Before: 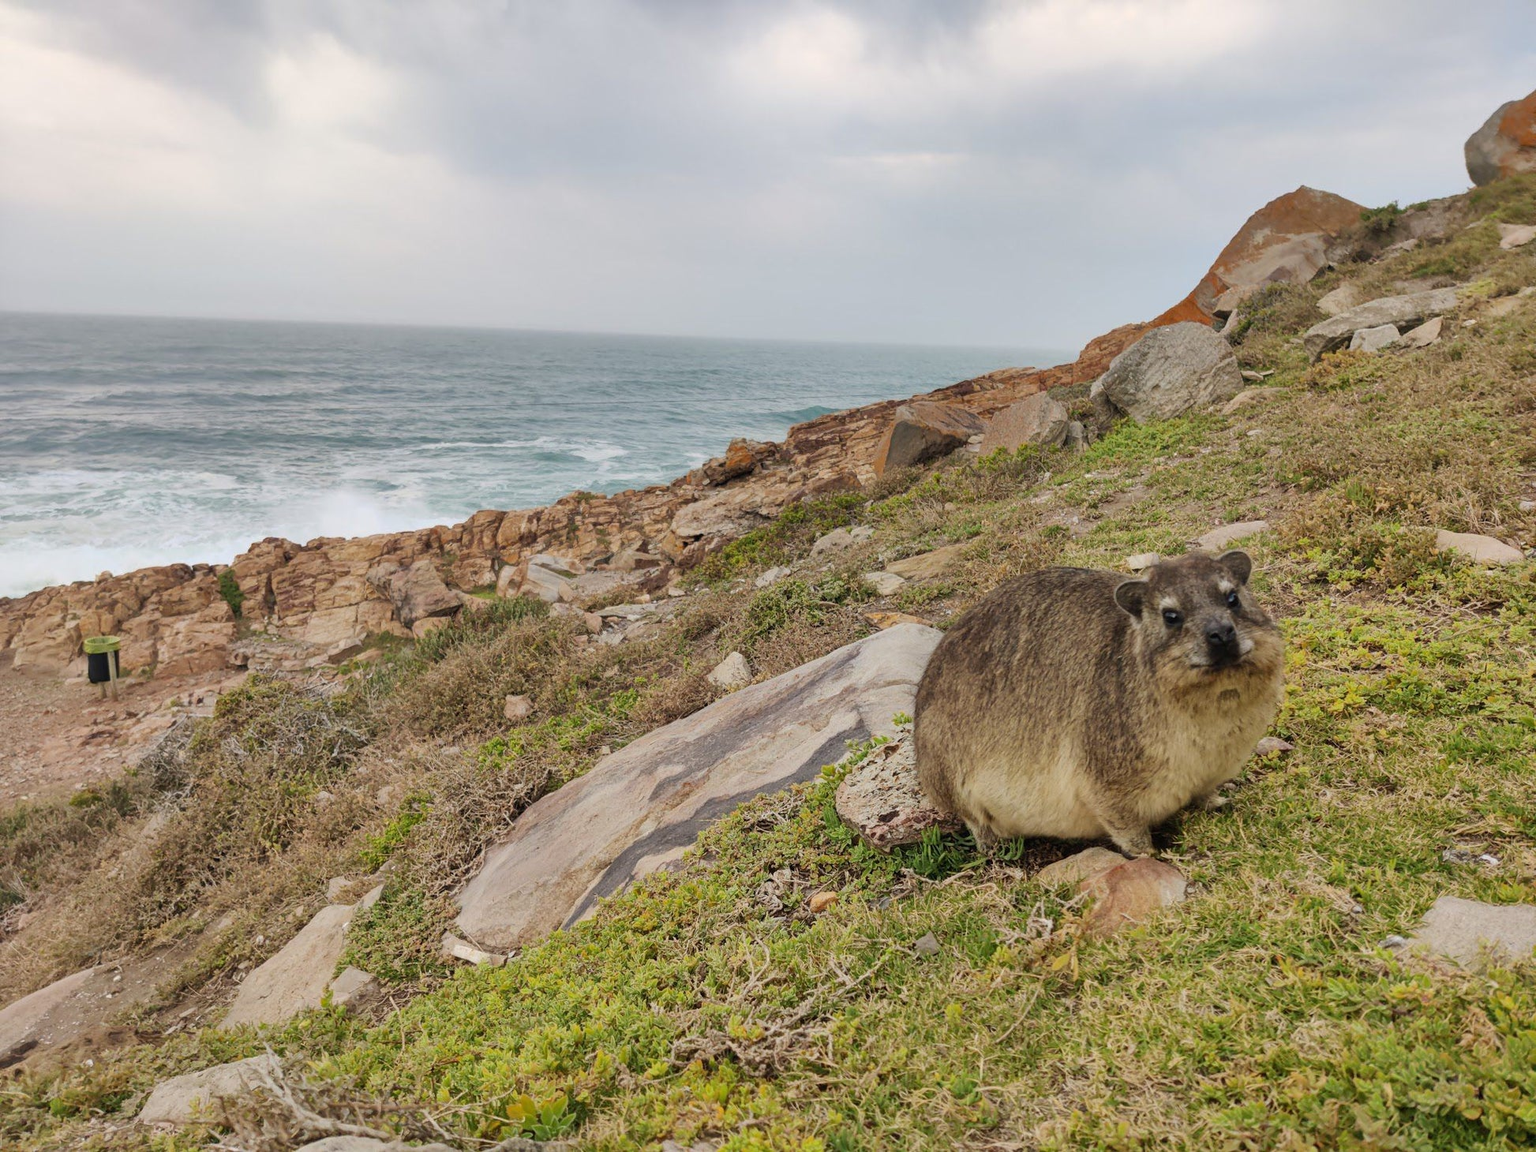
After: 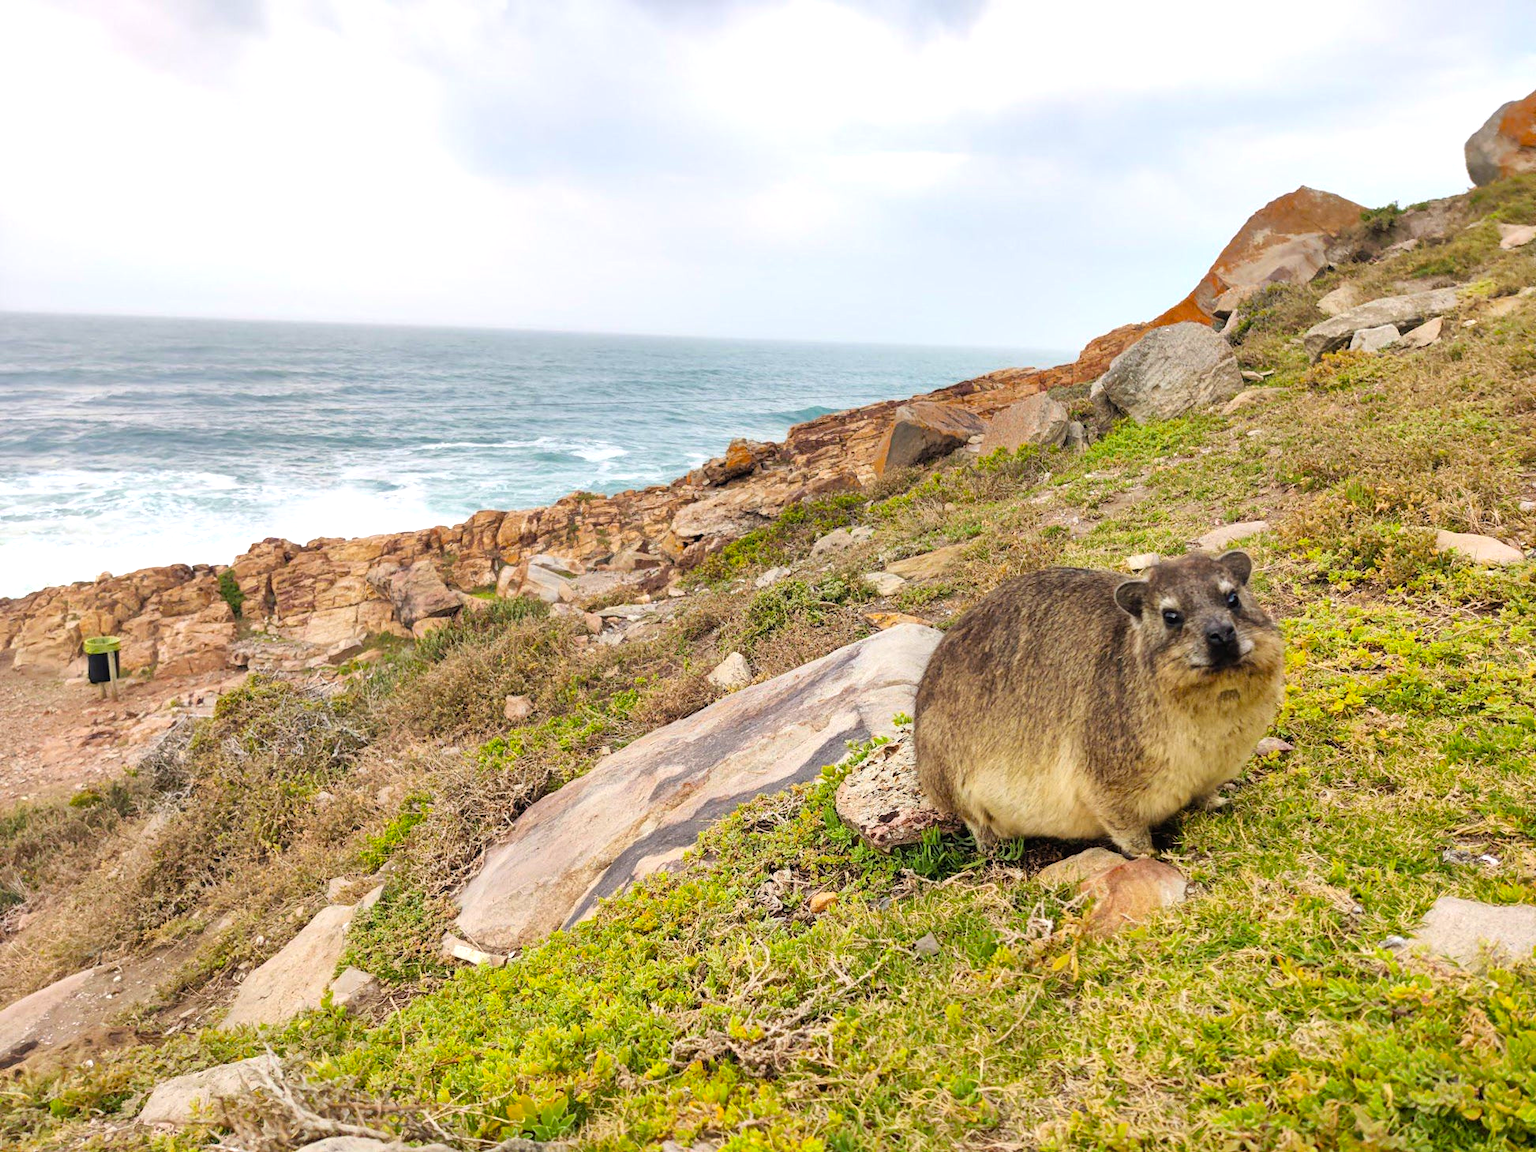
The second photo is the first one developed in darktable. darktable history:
tone equalizer: -8 EV -0.762 EV, -7 EV -0.69 EV, -6 EV -0.586 EV, -5 EV -0.386 EV, -3 EV 0.4 EV, -2 EV 0.6 EV, -1 EV 0.696 EV, +0 EV 0.724 EV
color balance rgb: shadows lift › chroma 1.043%, shadows lift › hue 30.04°, power › chroma 0.508%, power › hue 259.52°, perceptual saturation grading › global saturation 24.892%, global vibrance 14.998%
